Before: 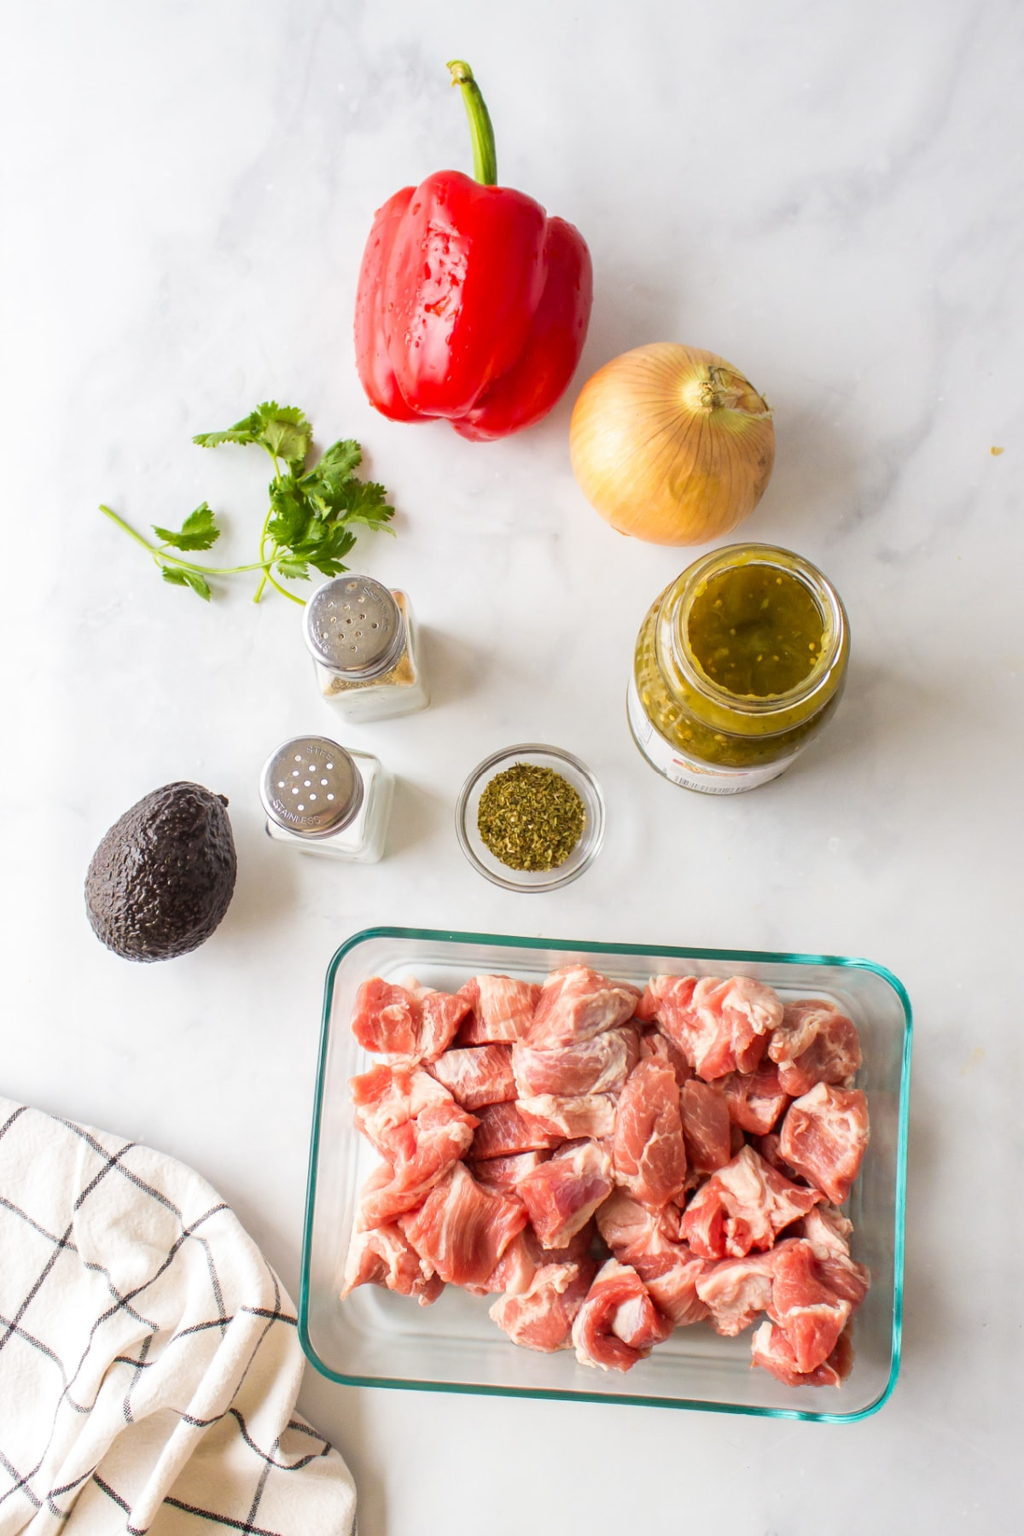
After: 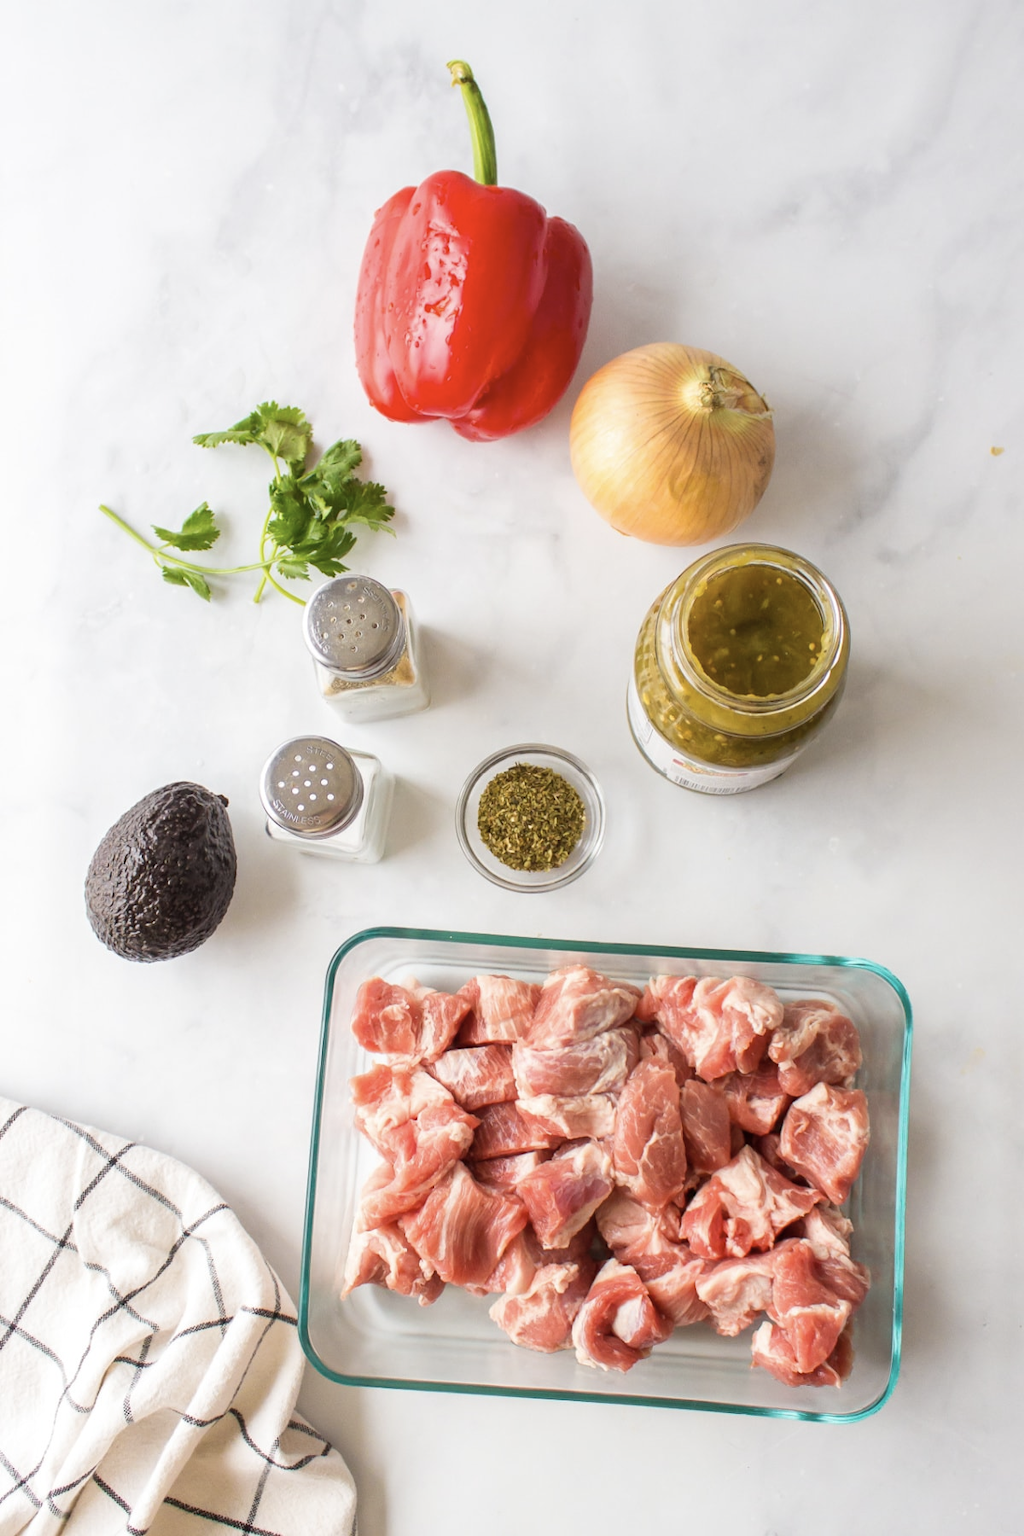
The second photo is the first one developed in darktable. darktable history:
color correction: highlights b* 0.031, saturation 0.814
